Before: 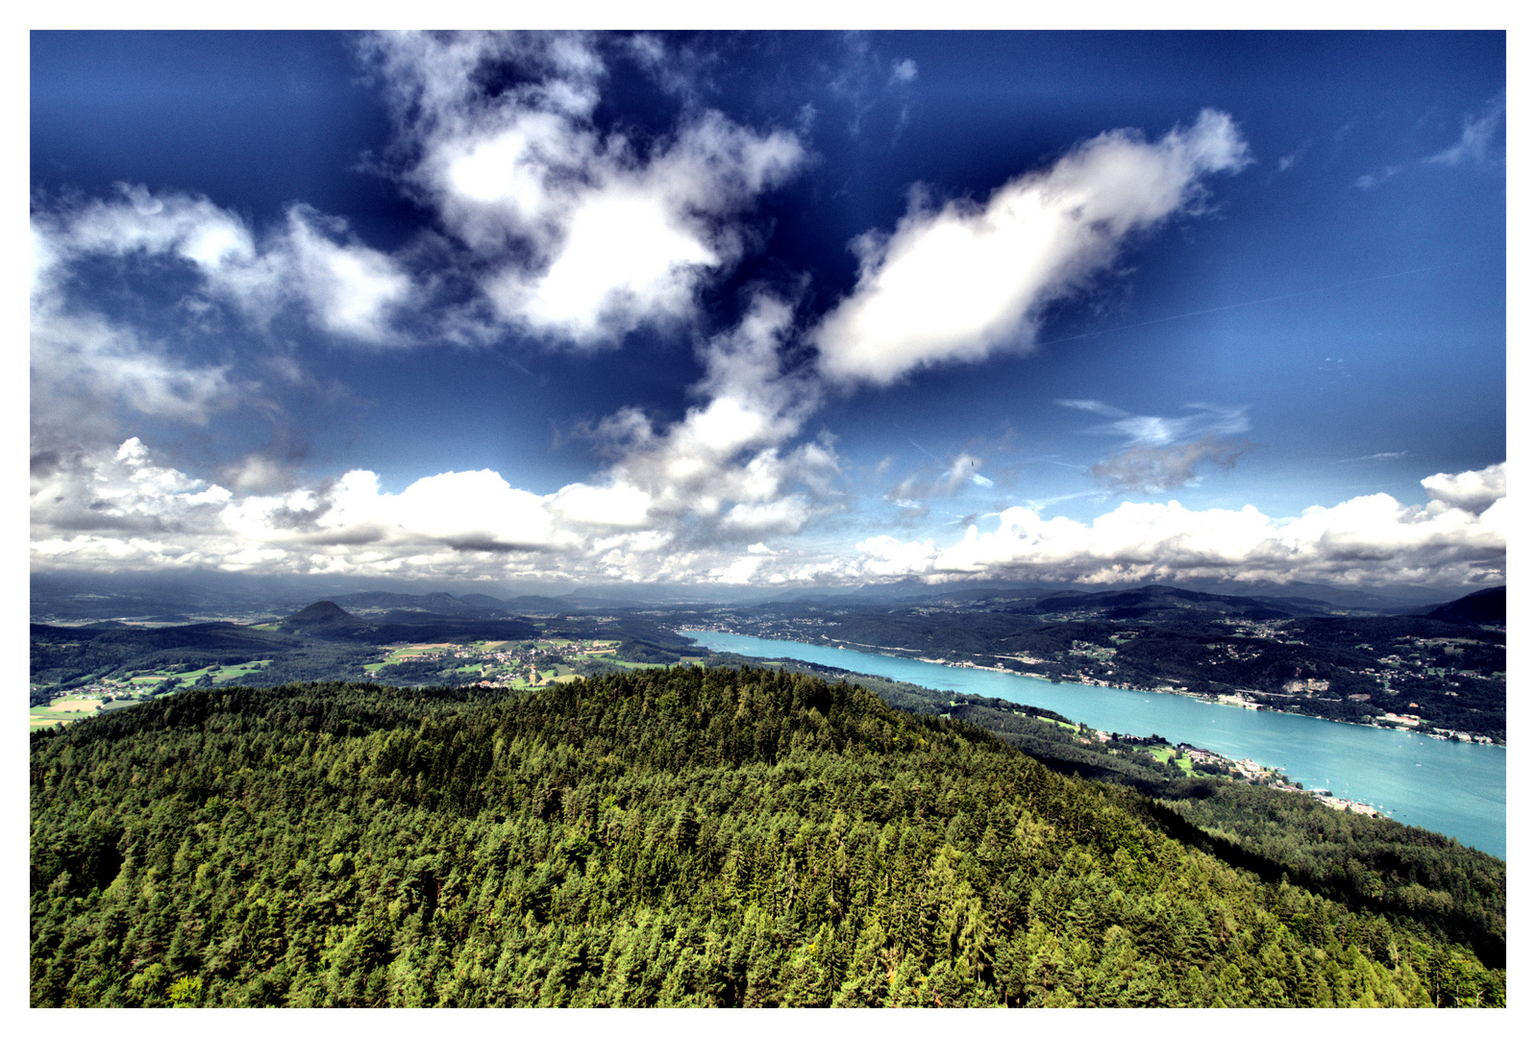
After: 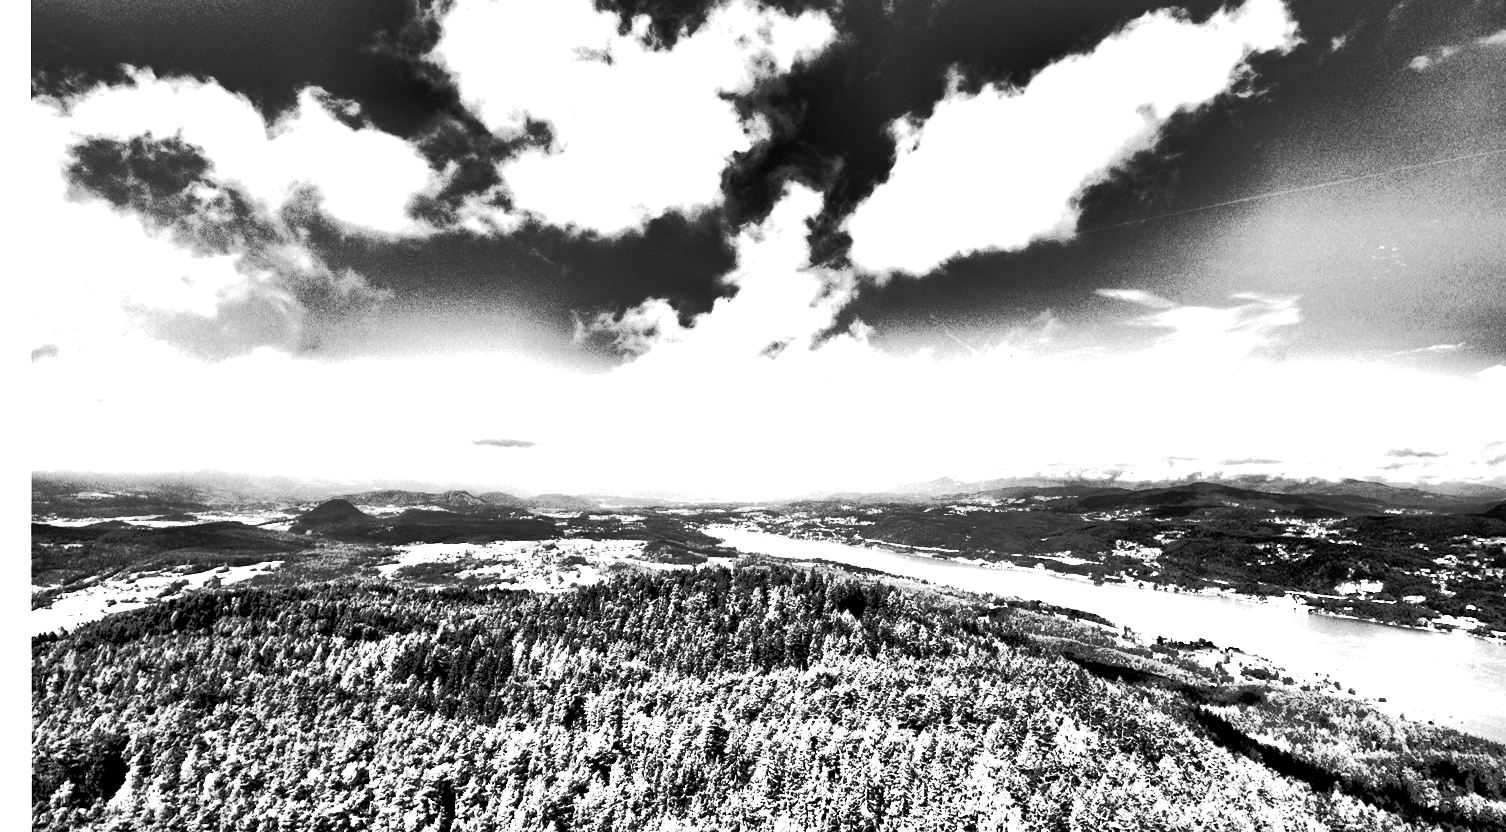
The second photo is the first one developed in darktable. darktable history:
crop and rotate: angle 0.03°, top 11.643%, right 5.651%, bottom 11.189%
local contrast: mode bilateral grid, contrast 20, coarseness 50, detail 150%, midtone range 0.2
white balance: red 4.26, blue 1.802
monochrome: a 0, b 0, size 0.5, highlights 0.57
exposure: black level correction 0.001, exposure 0.5 EV, compensate exposure bias true, compensate highlight preservation false
